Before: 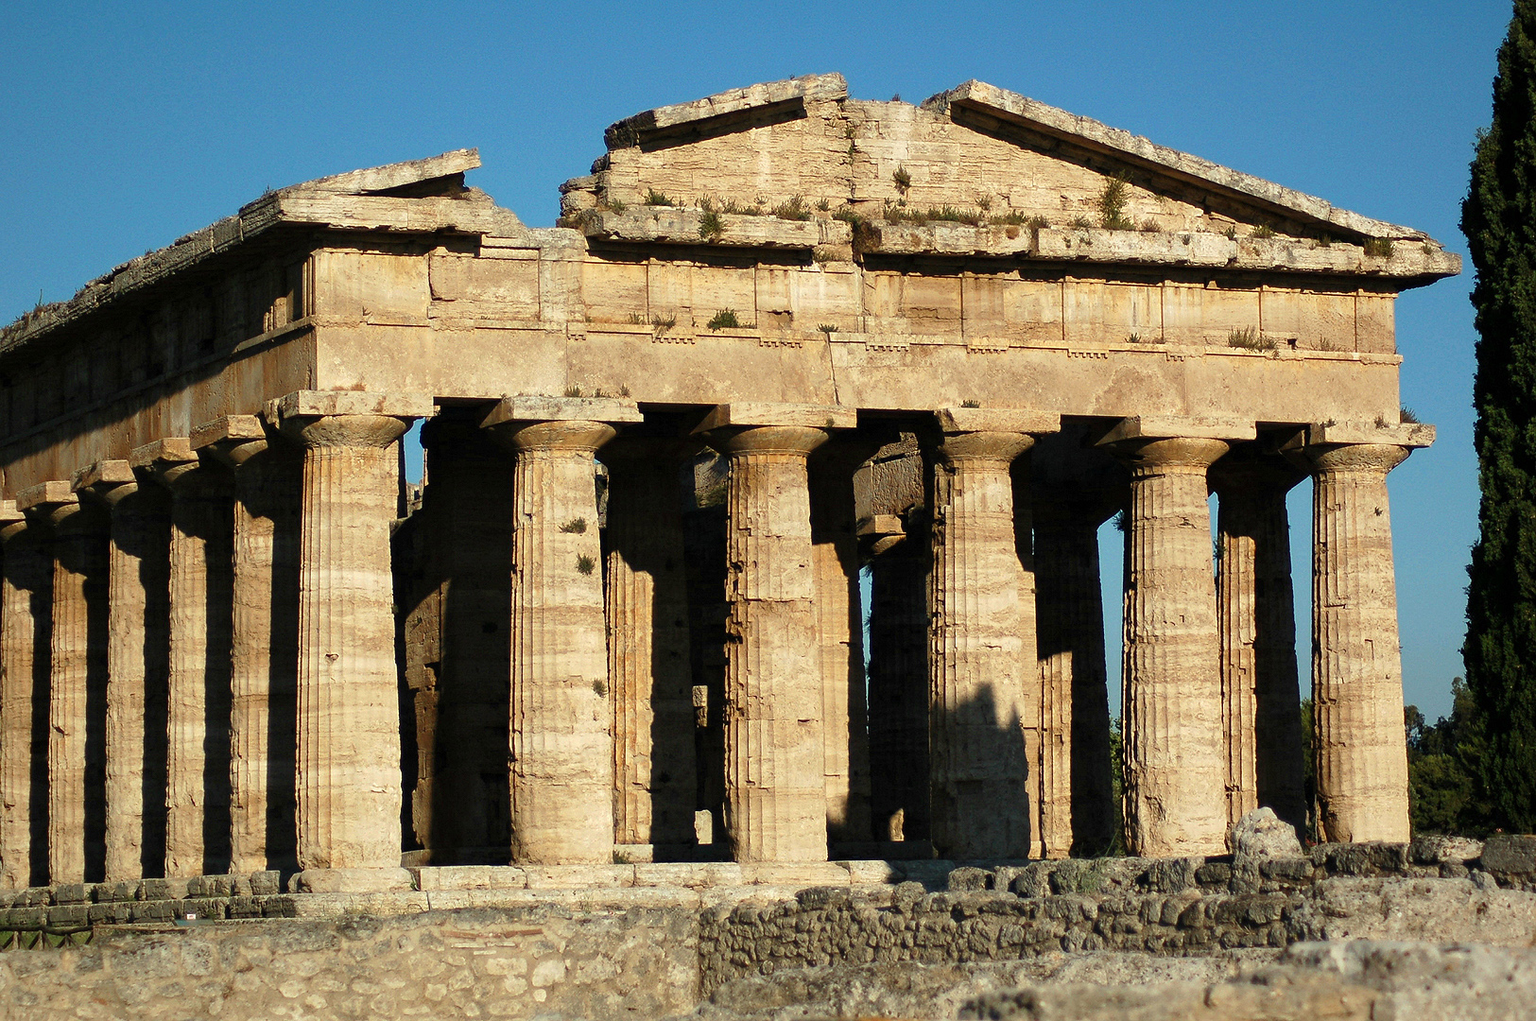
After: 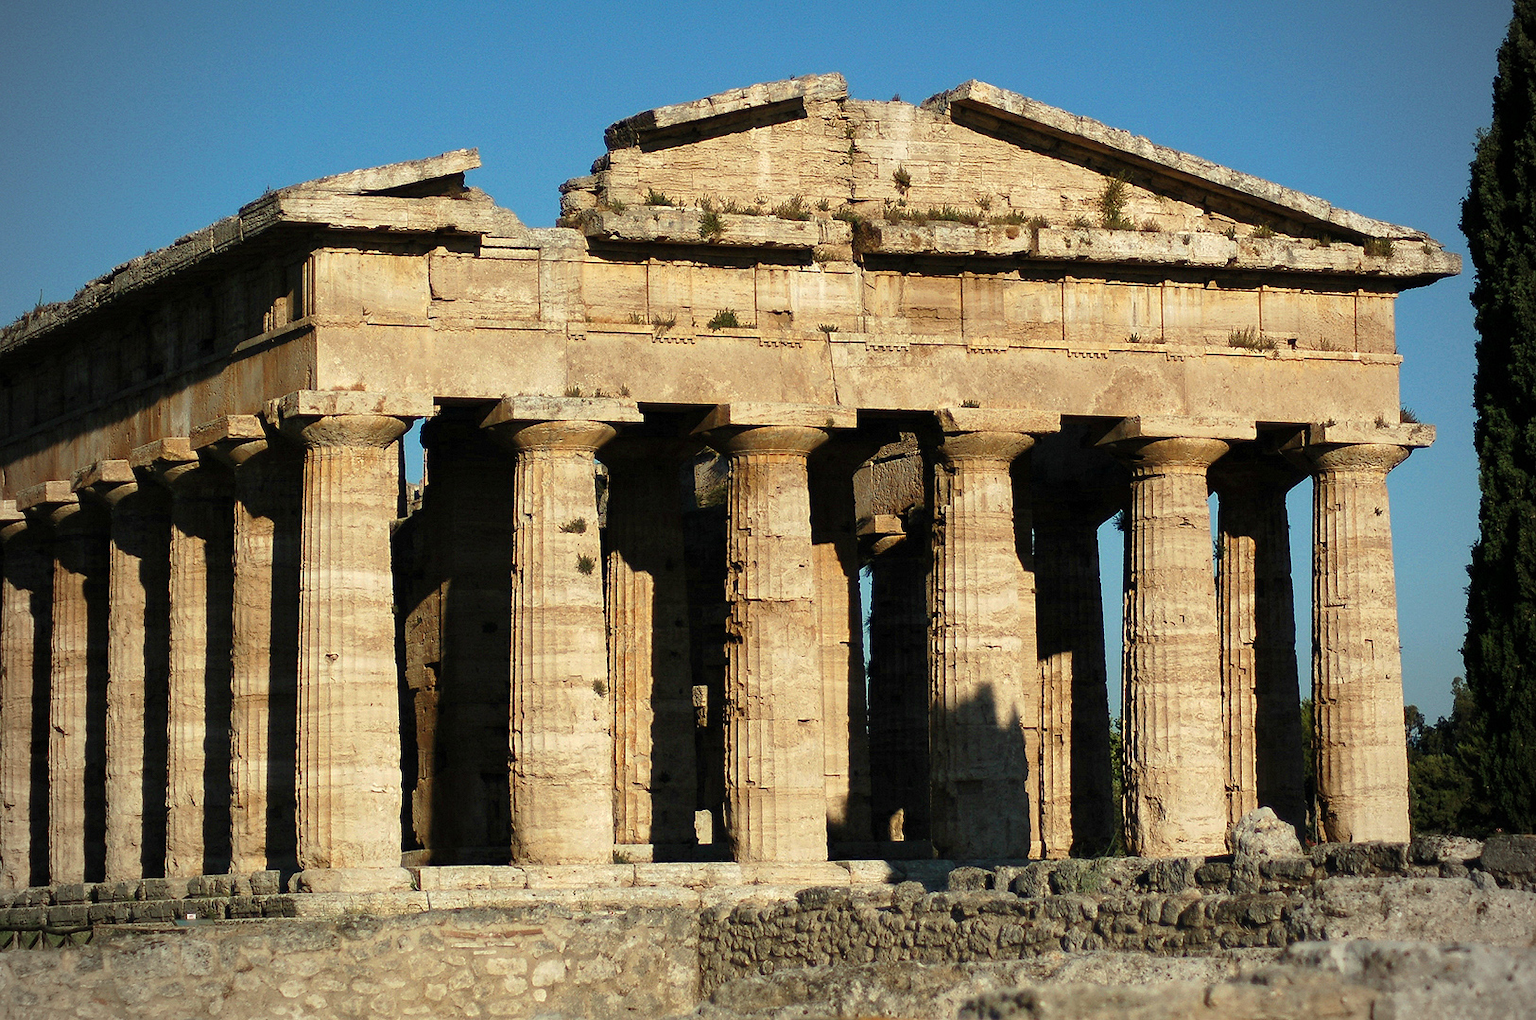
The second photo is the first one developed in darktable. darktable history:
vignetting: fall-off radius 60.92%
